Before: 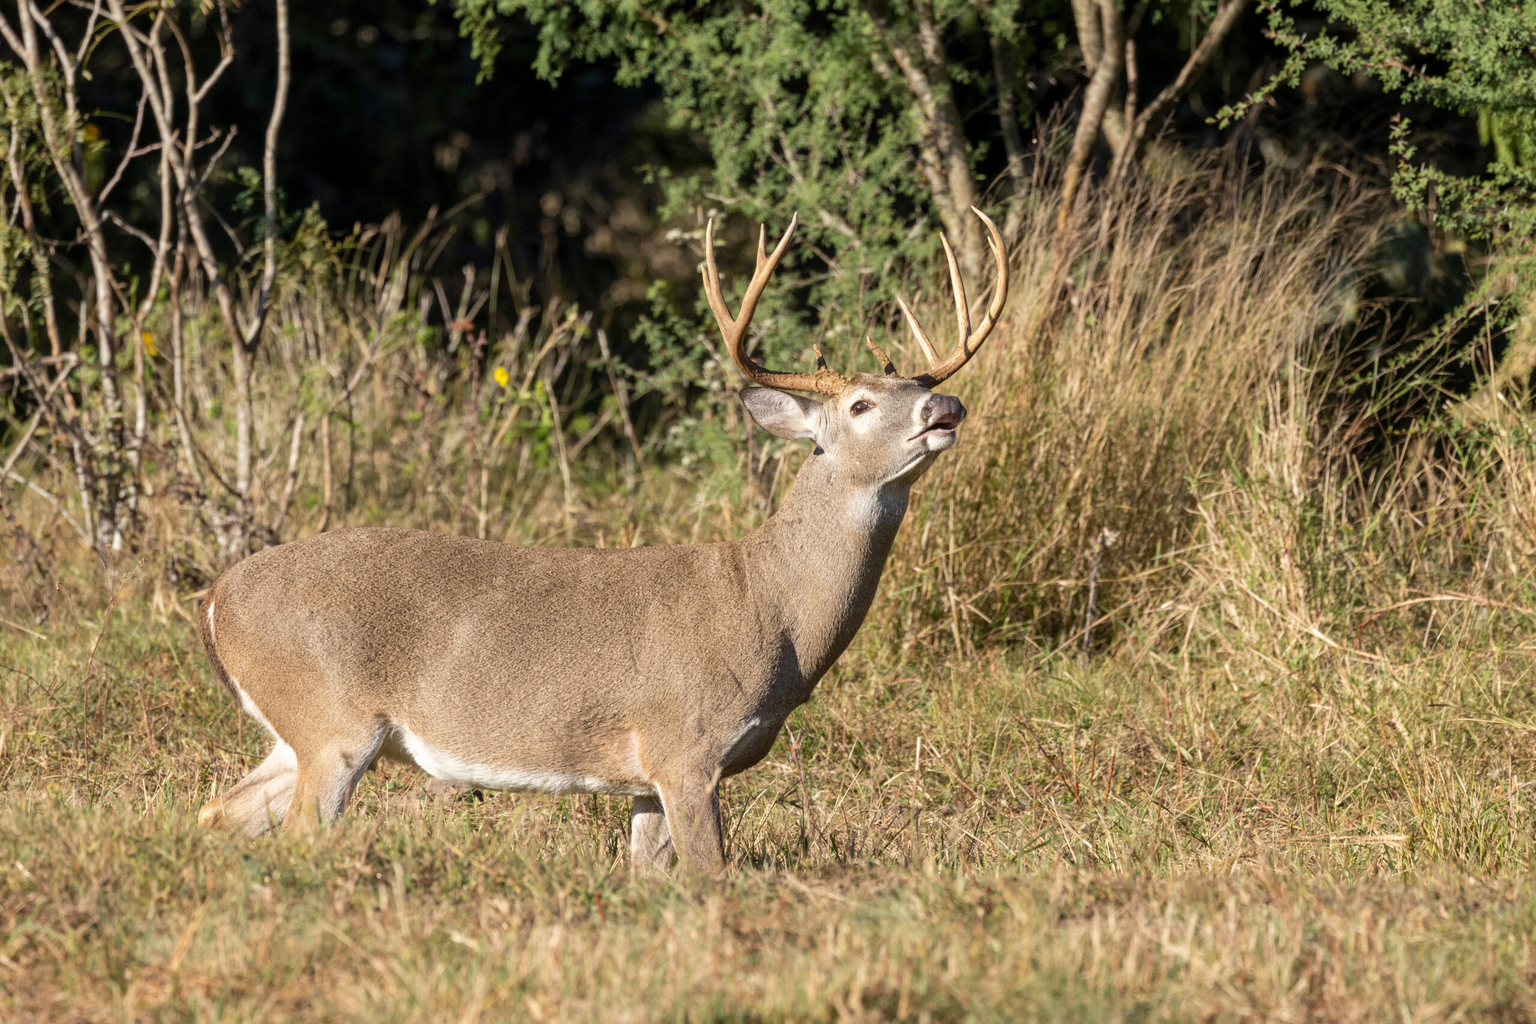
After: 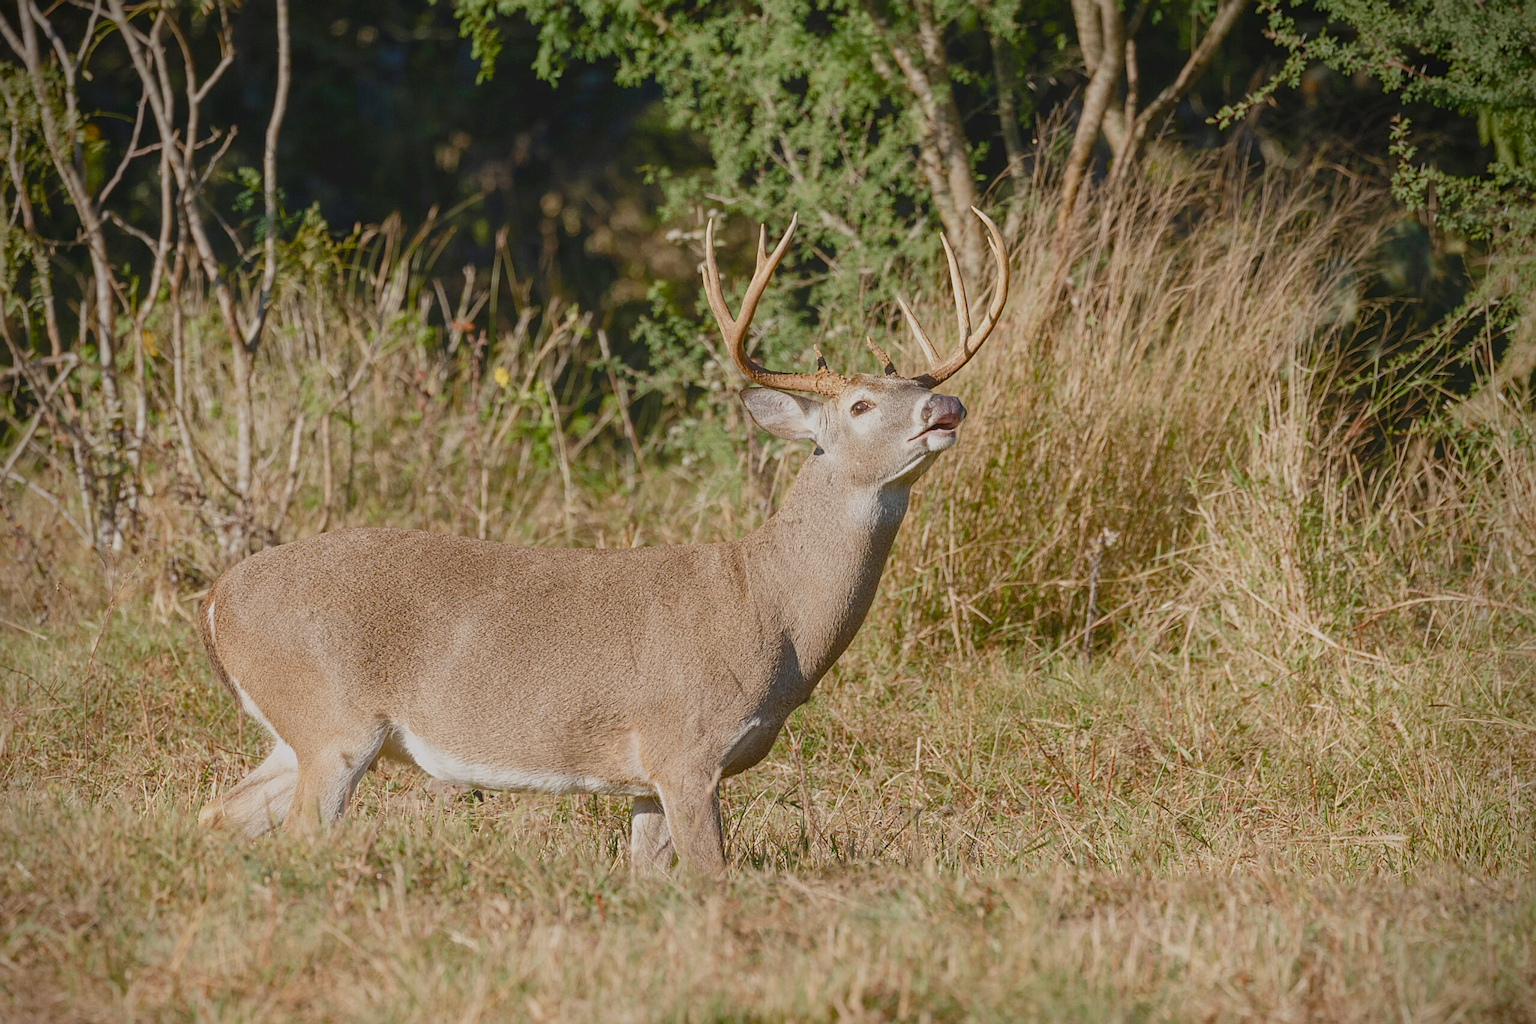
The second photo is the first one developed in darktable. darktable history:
sharpen: on, module defaults
exposure: black level correction -0.003, exposure 0.04 EV, compensate highlight preservation false
vignetting: brightness -0.629, saturation -0.007, center (-0.028, 0.239)
color balance rgb: shadows lift › chroma 1%, shadows lift › hue 113°, highlights gain › chroma 0.2%, highlights gain › hue 333°, perceptual saturation grading › global saturation 20%, perceptual saturation grading › highlights -50%, perceptual saturation grading › shadows 25%, contrast -30%
